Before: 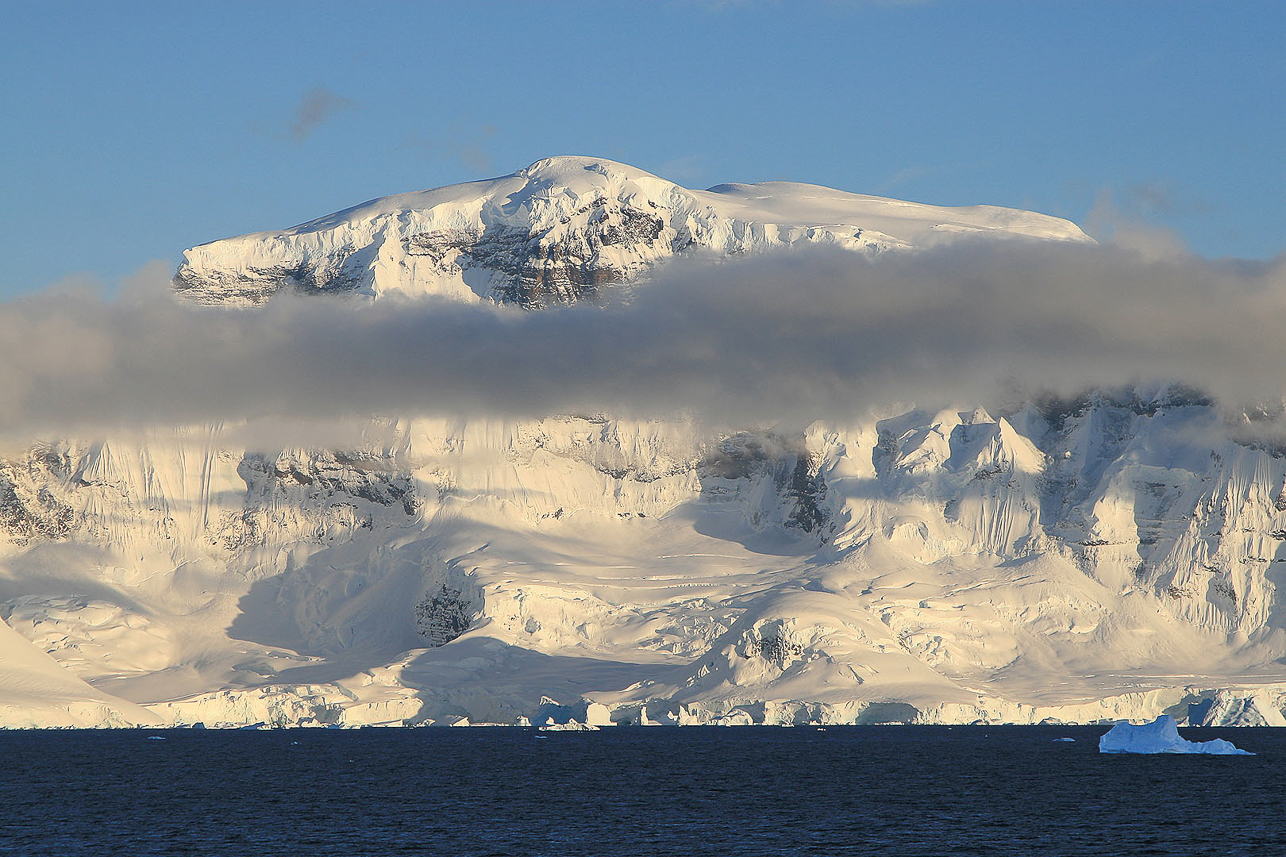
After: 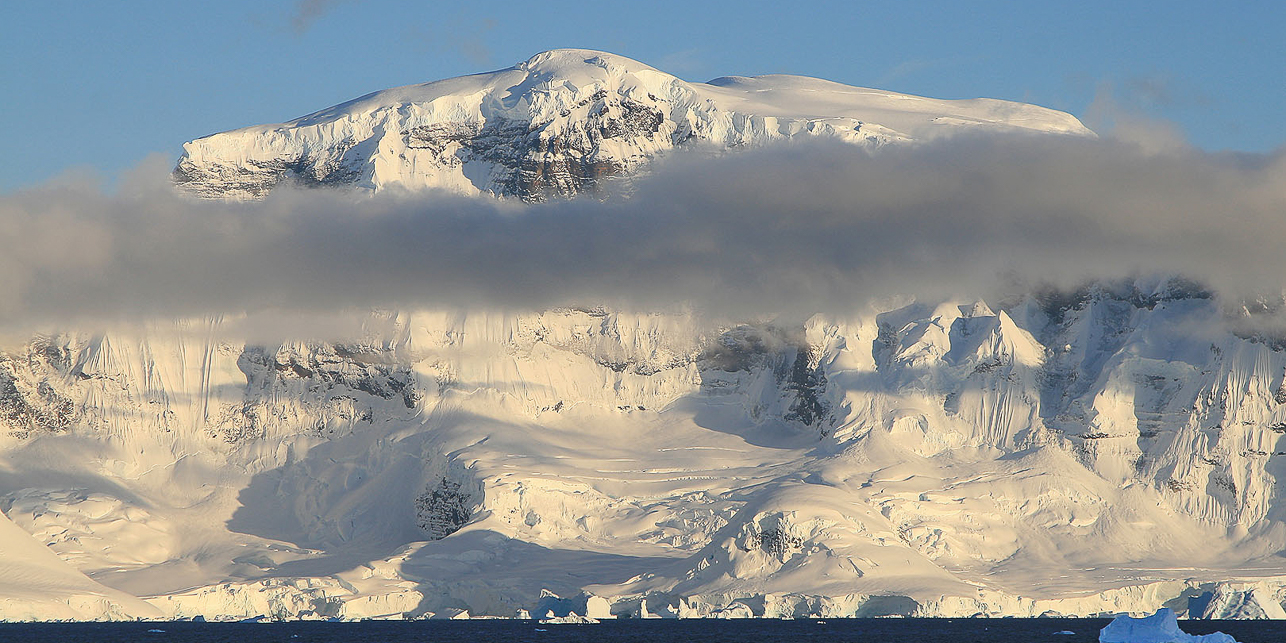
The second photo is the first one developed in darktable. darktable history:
crop and rotate: top 12.646%, bottom 12.221%
